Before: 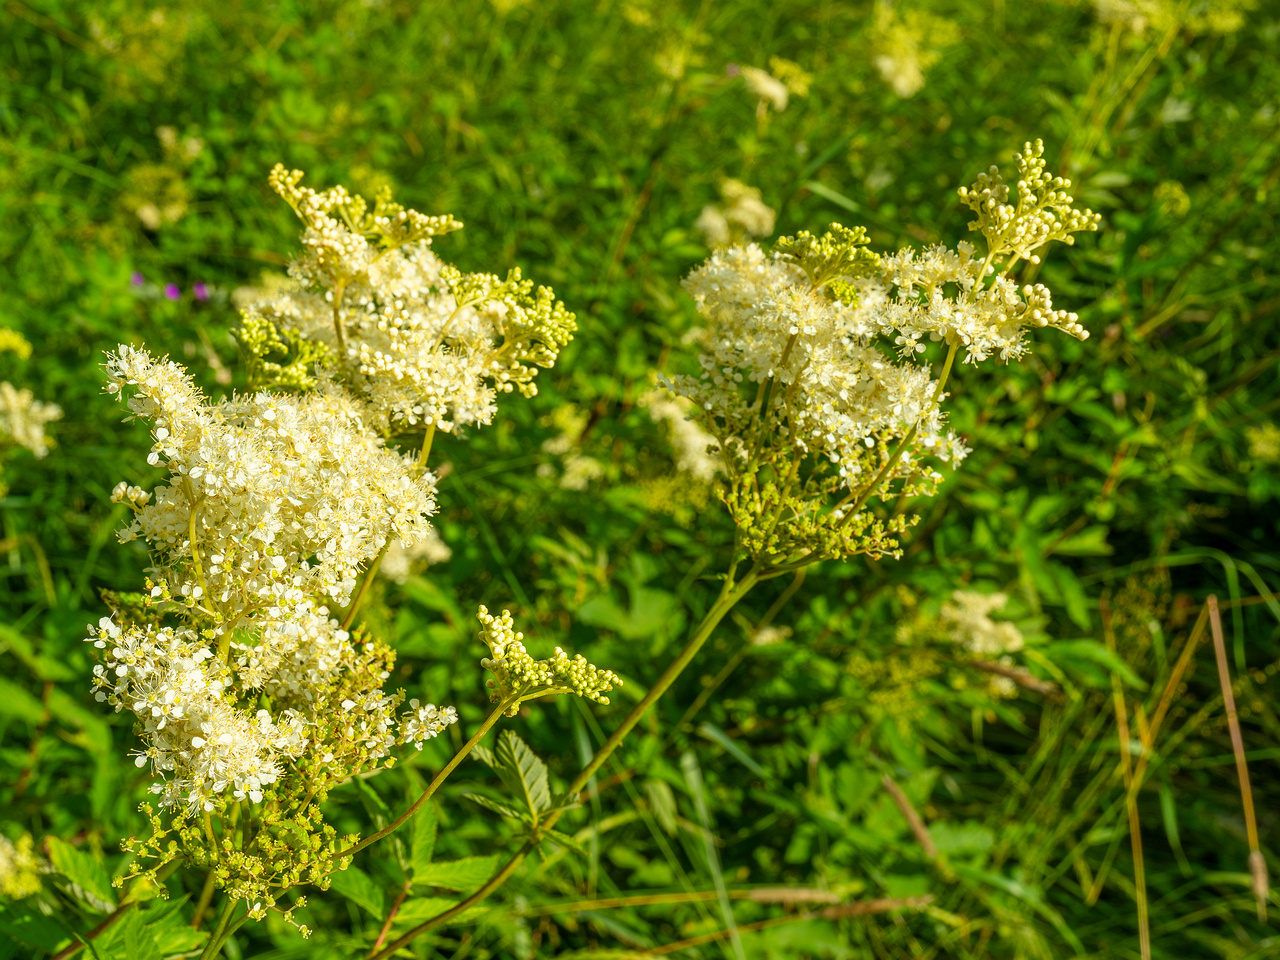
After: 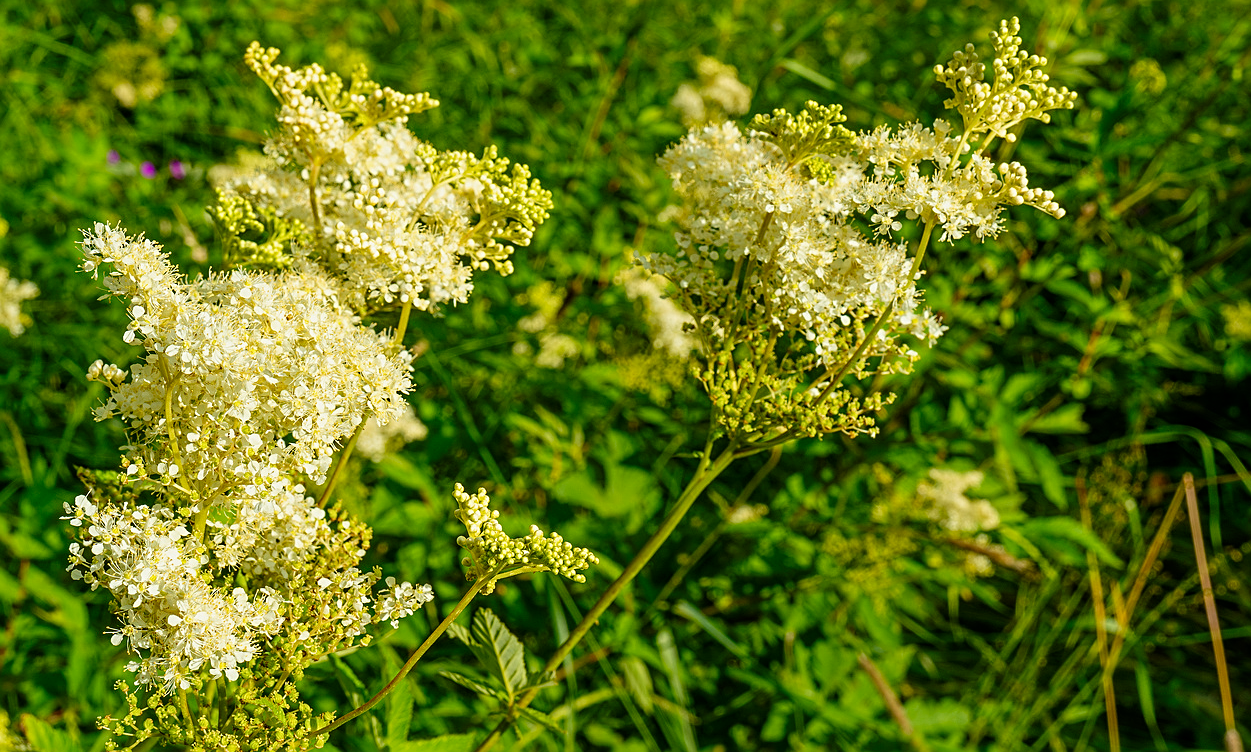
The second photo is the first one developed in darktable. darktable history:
sharpen: on, module defaults
tone curve: curves: ch0 [(0, 0) (0.068, 0.031) (0.183, 0.13) (0.341, 0.319) (0.547, 0.545) (0.828, 0.817) (1, 0.968)]; ch1 [(0, 0) (0.23, 0.166) (0.34, 0.308) (0.371, 0.337) (0.429, 0.408) (0.477, 0.466) (0.499, 0.5) (0.529, 0.528) (0.559, 0.578) (0.743, 0.798) (1, 1)]; ch2 [(0, 0) (0.431, 0.419) (0.495, 0.502) (0.524, 0.525) (0.568, 0.543) (0.6, 0.597) (0.634, 0.644) (0.728, 0.722) (1, 1)], preserve colors none
crop and rotate: left 1.91%, top 12.765%, right 0.302%, bottom 8.821%
